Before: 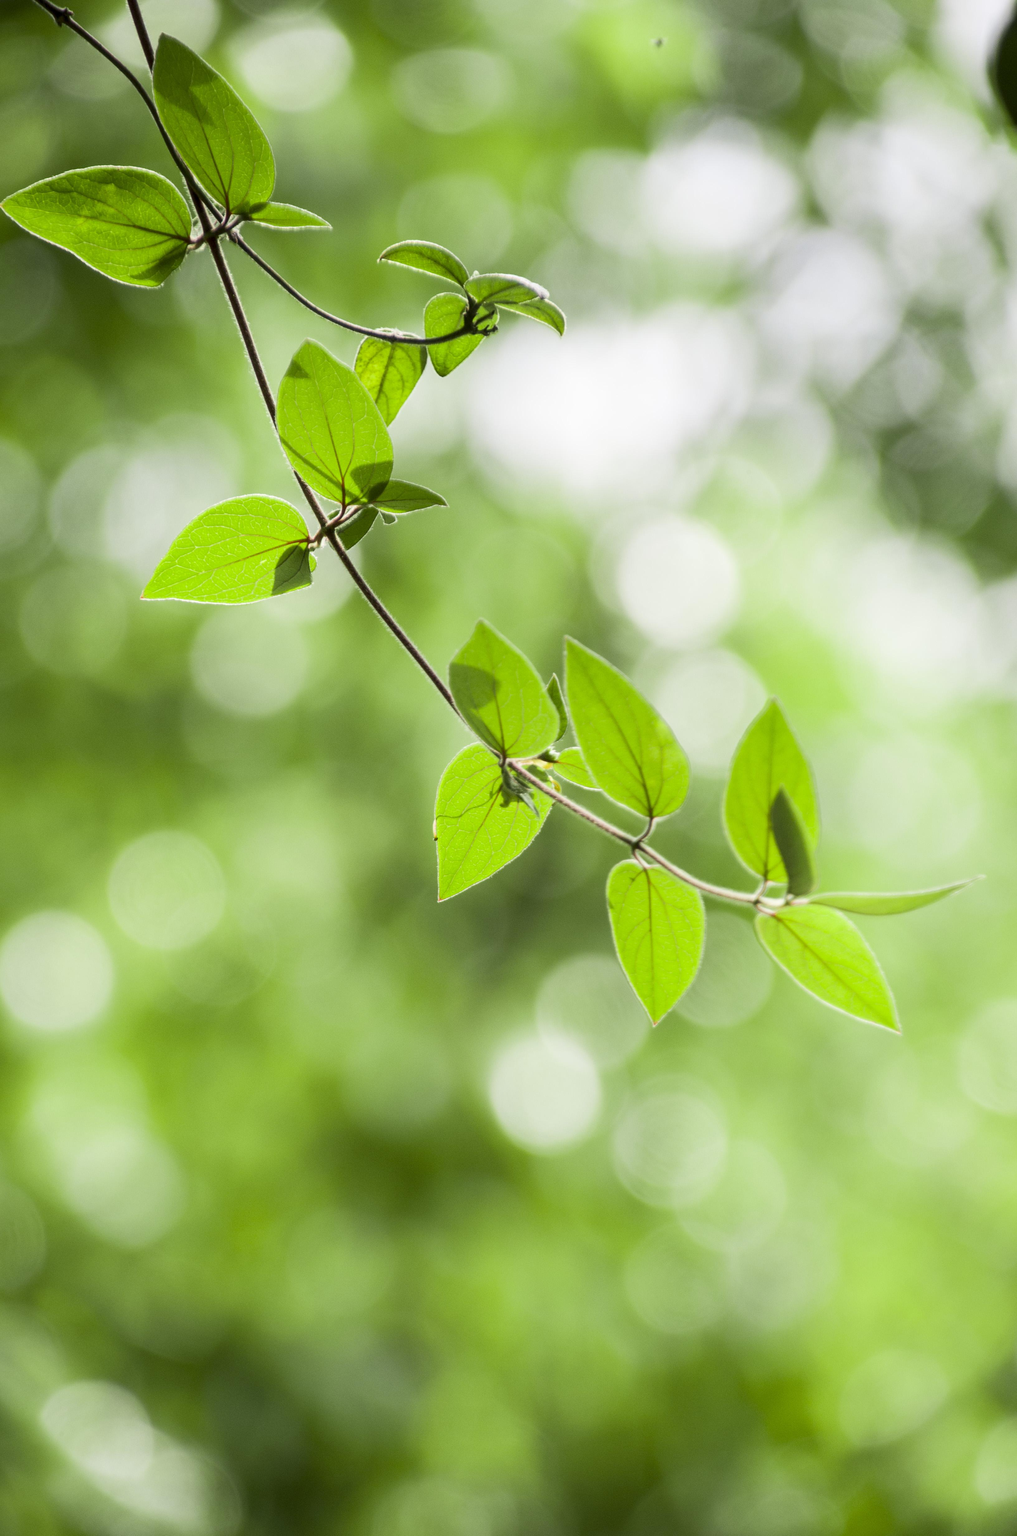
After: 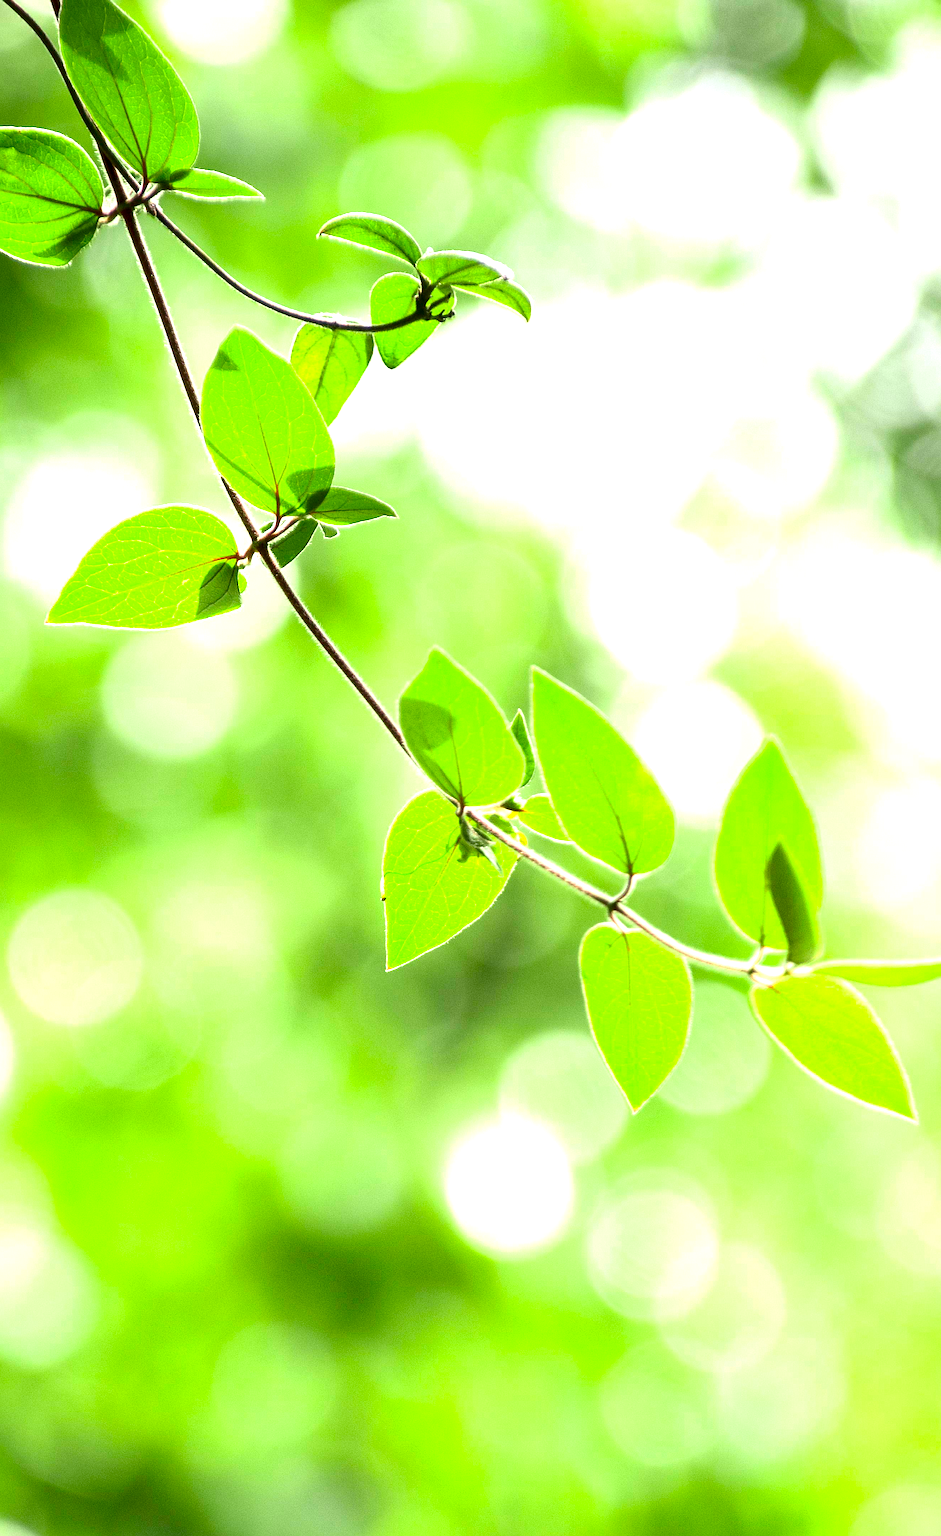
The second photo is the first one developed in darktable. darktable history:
crop: left 9.992%, top 3.603%, right 9.282%, bottom 9.164%
sharpen: amount 0.586
exposure: black level correction 0, exposure 1.199 EV, compensate exposure bias true, compensate highlight preservation false
contrast brightness saturation: contrast 0.133, brightness -0.048, saturation 0.158
